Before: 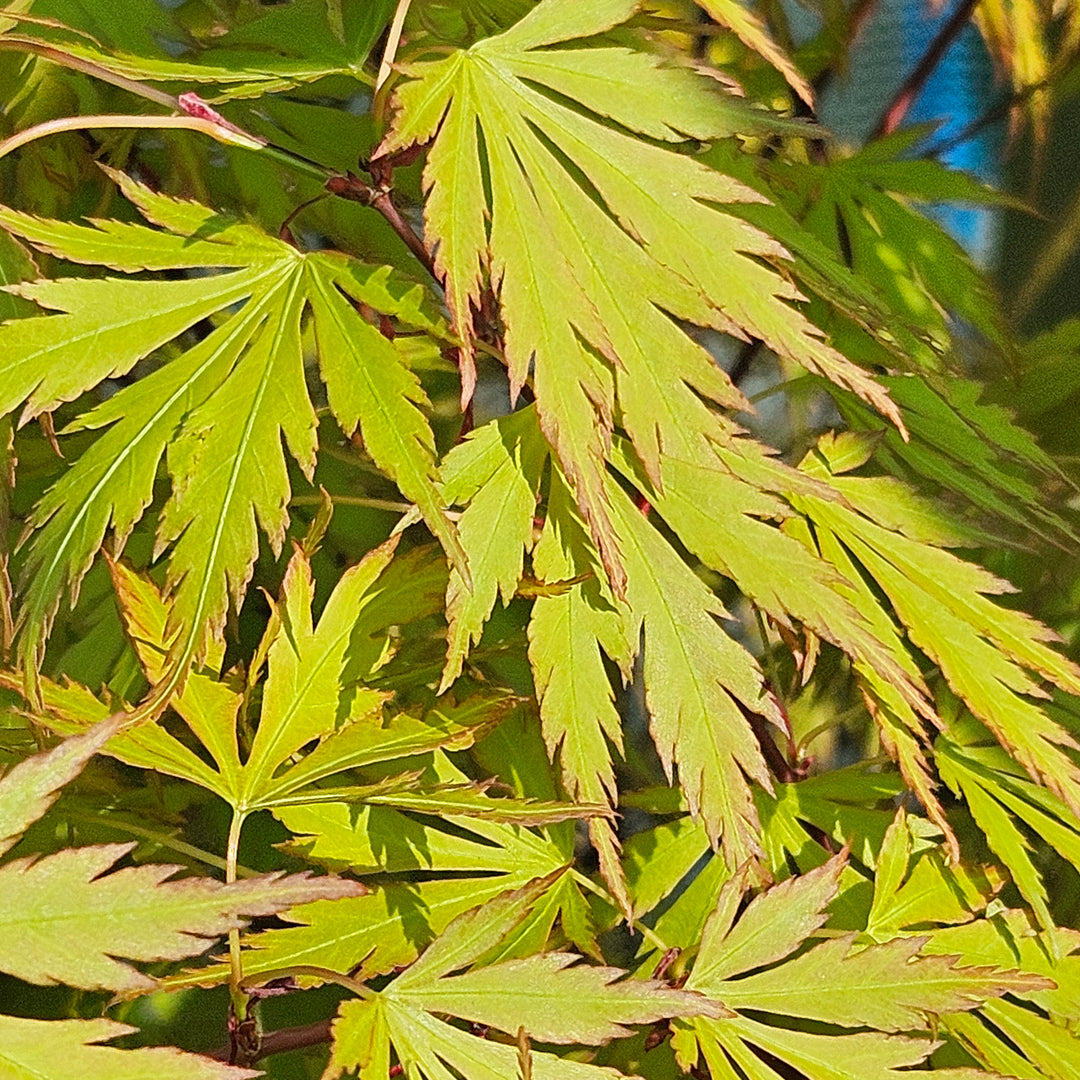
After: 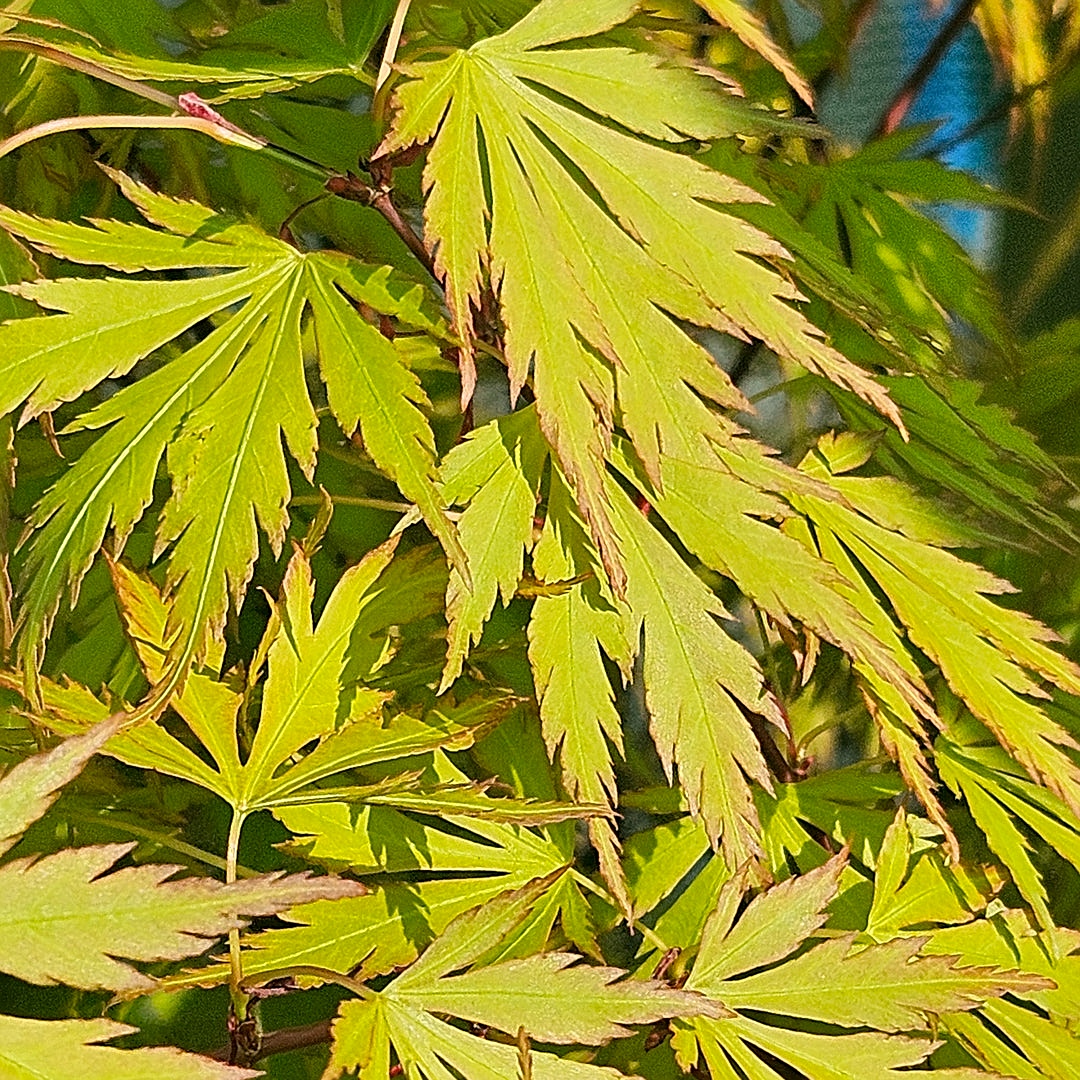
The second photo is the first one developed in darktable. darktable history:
sharpen: radius 1.938
color correction: highlights a* 4.11, highlights b* 4.93, shadows a* -7.87, shadows b* 4.89
